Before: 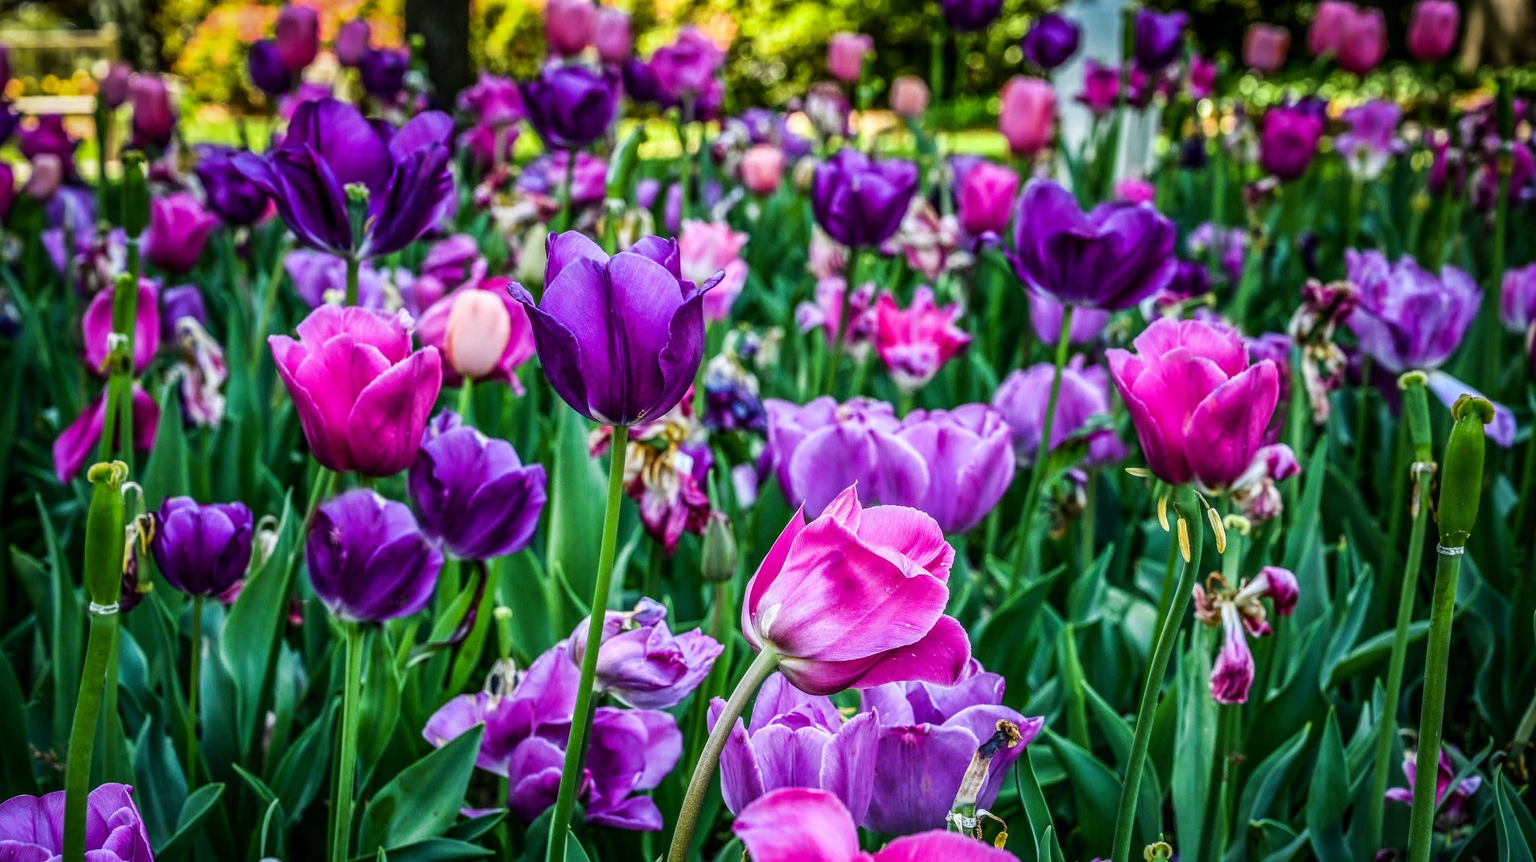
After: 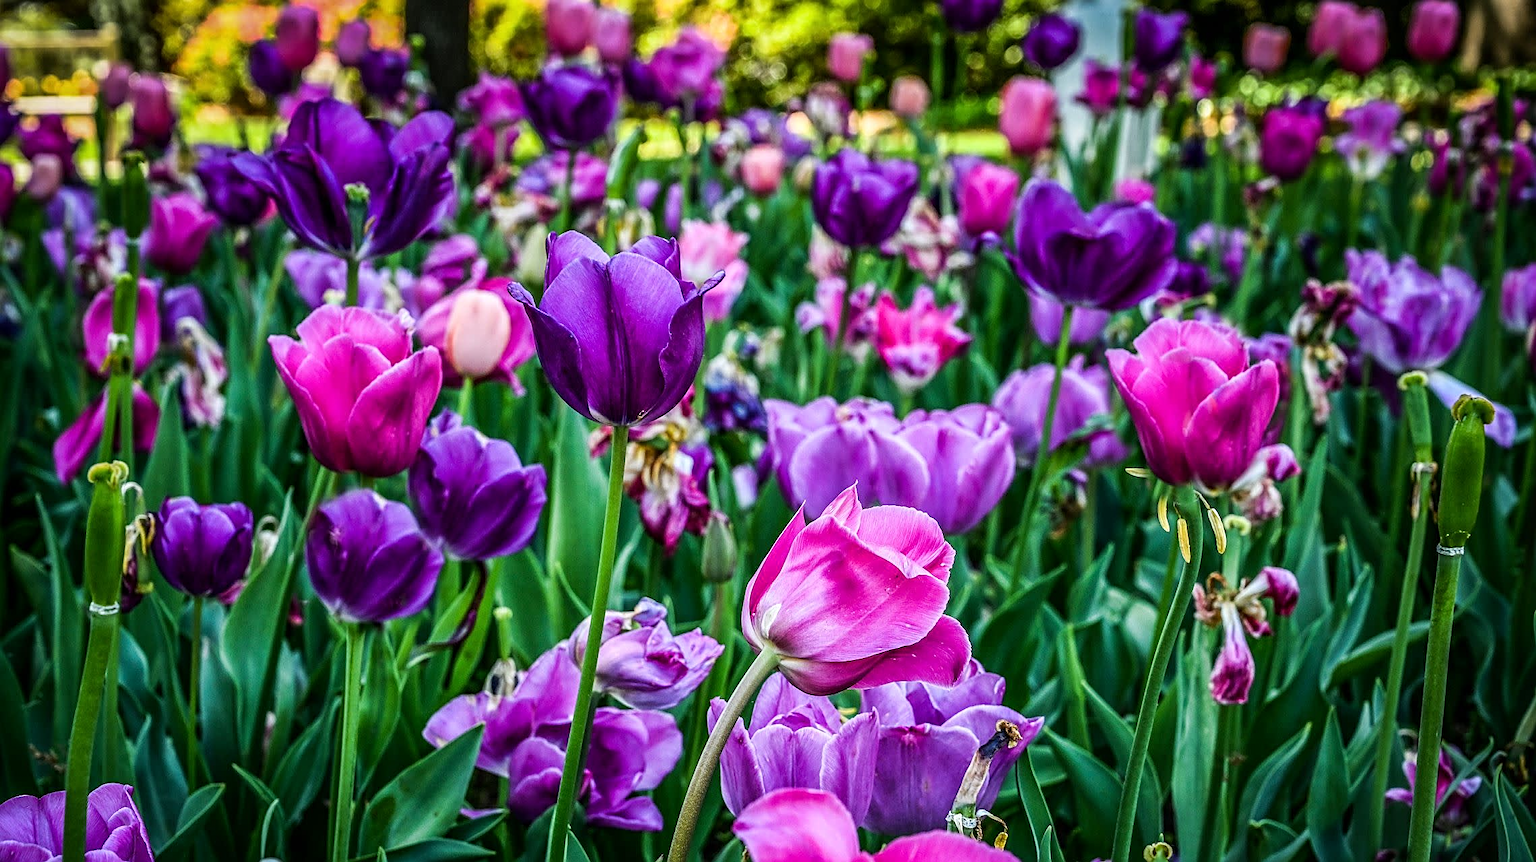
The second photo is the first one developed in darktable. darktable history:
sharpen: on, module defaults
contrast brightness saturation: contrast 0.05
